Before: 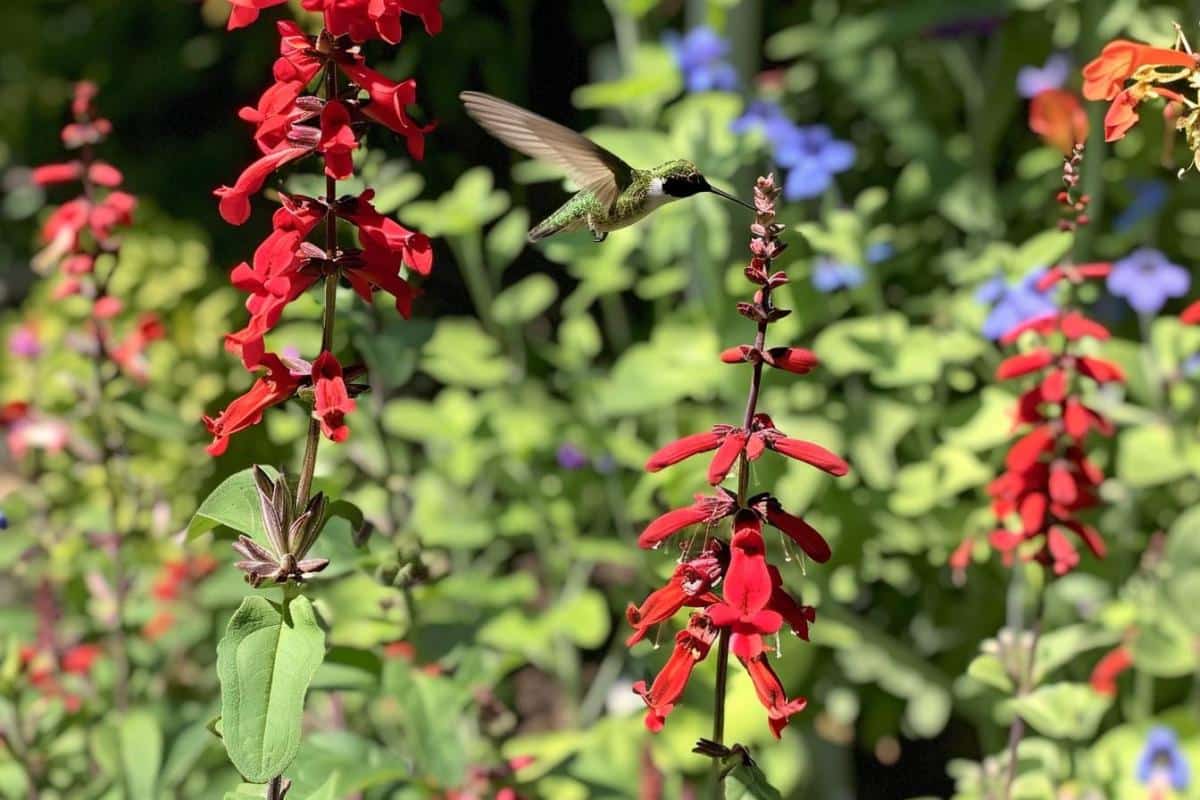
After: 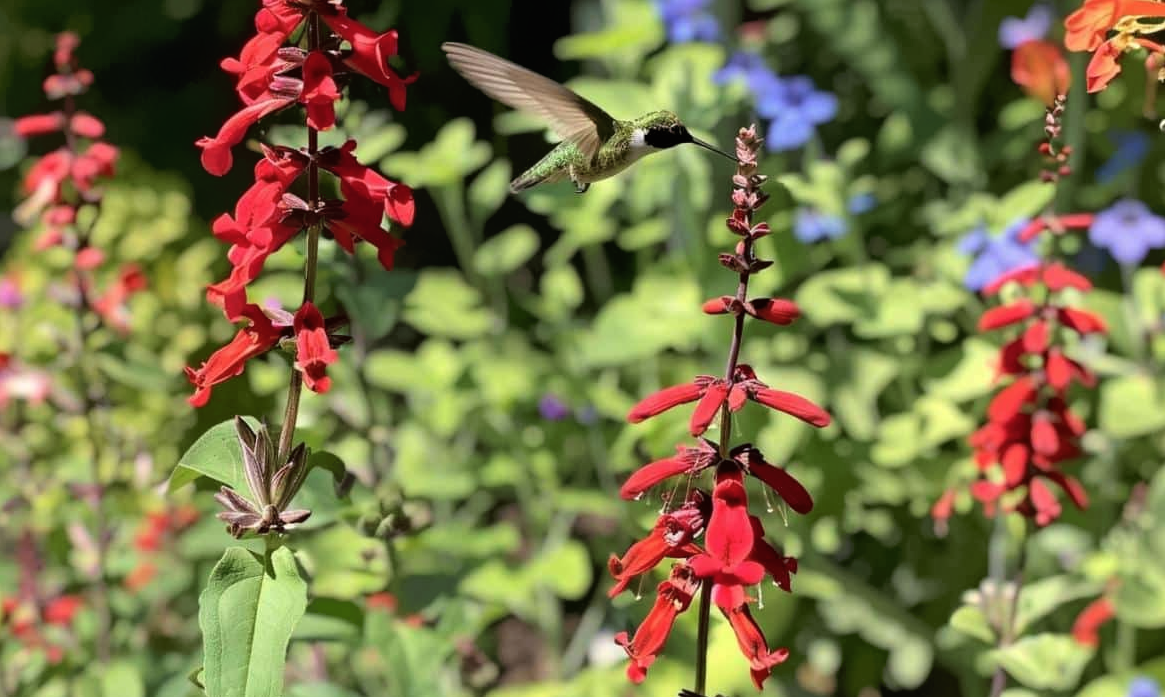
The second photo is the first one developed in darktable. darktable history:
color balance rgb: perceptual saturation grading › global saturation -3%
crop: left 1.507%, top 6.147%, right 1.379%, bottom 6.637%
surface blur: radius 16.53, green 0.002
